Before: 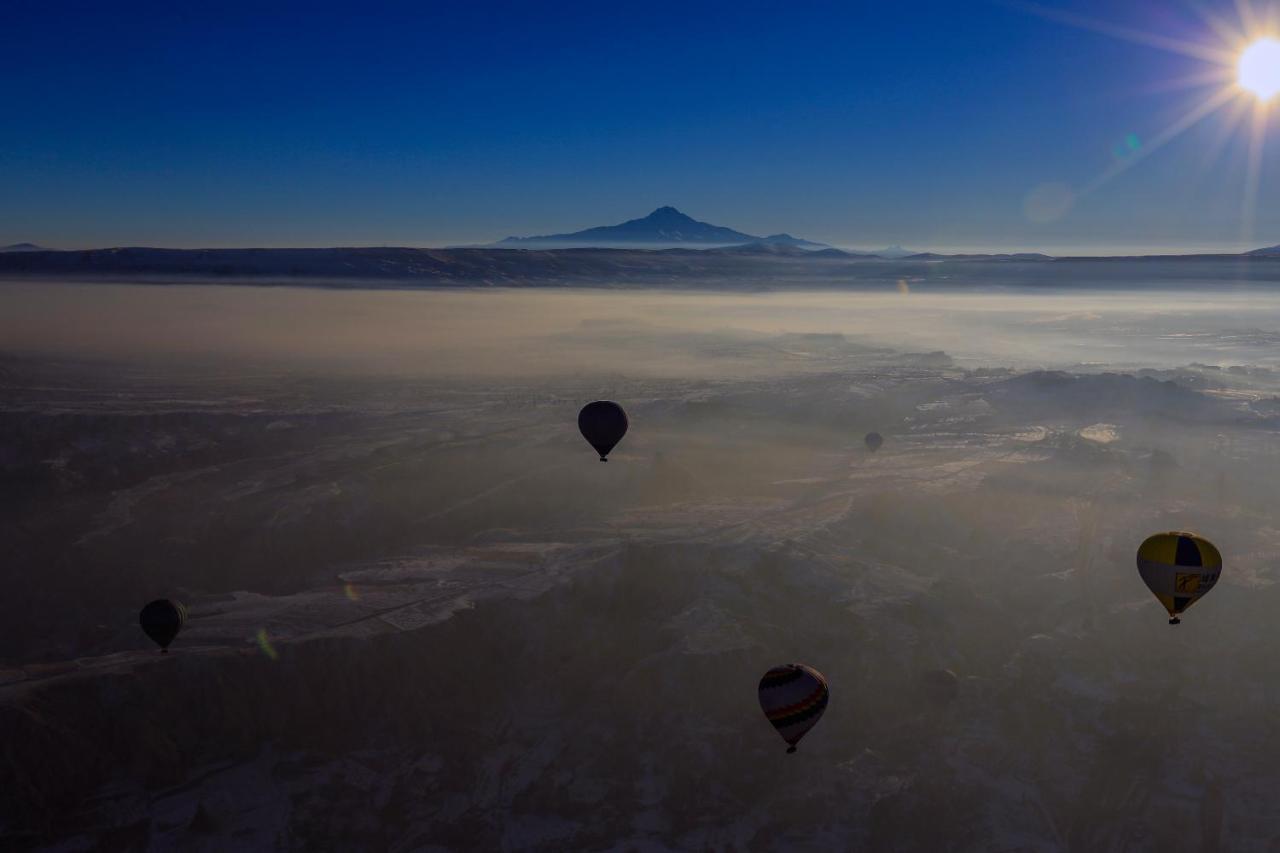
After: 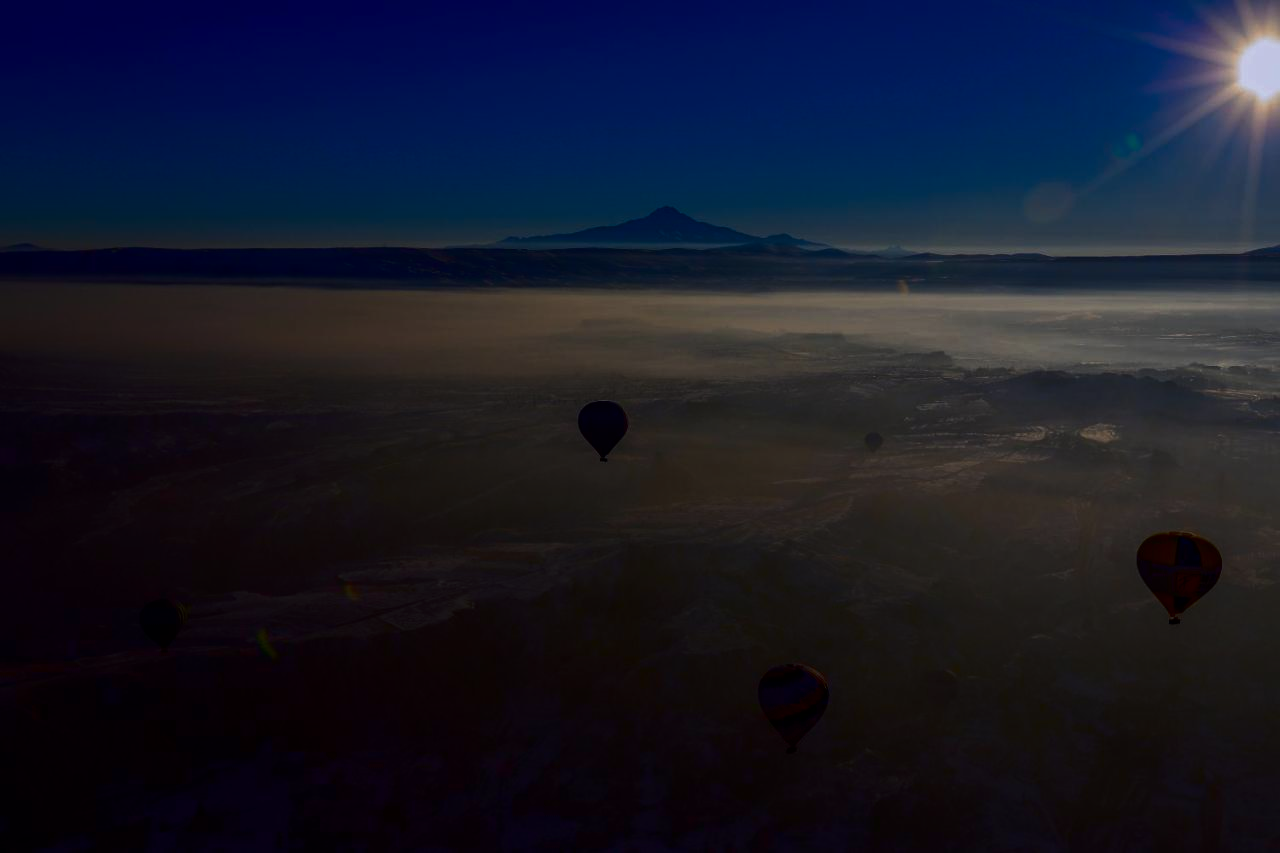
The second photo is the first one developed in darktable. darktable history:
contrast brightness saturation: brightness -0.515
color zones: curves: ch1 [(0, 0.469) (0.072, 0.457) (0.243, 0.494) (0.429, 0.5) (0.571, 0.5) (0.714, 0.5) (0.857, 0.5) (1, 0.469)]; ch2 [(0, 0.499) (0.143, 0.467) (0.242, 0.436) (0.429, 0.493) (0.571, 0.5) (0.714, 0.5) (0.857, 0.5) (1, 0.499)]
